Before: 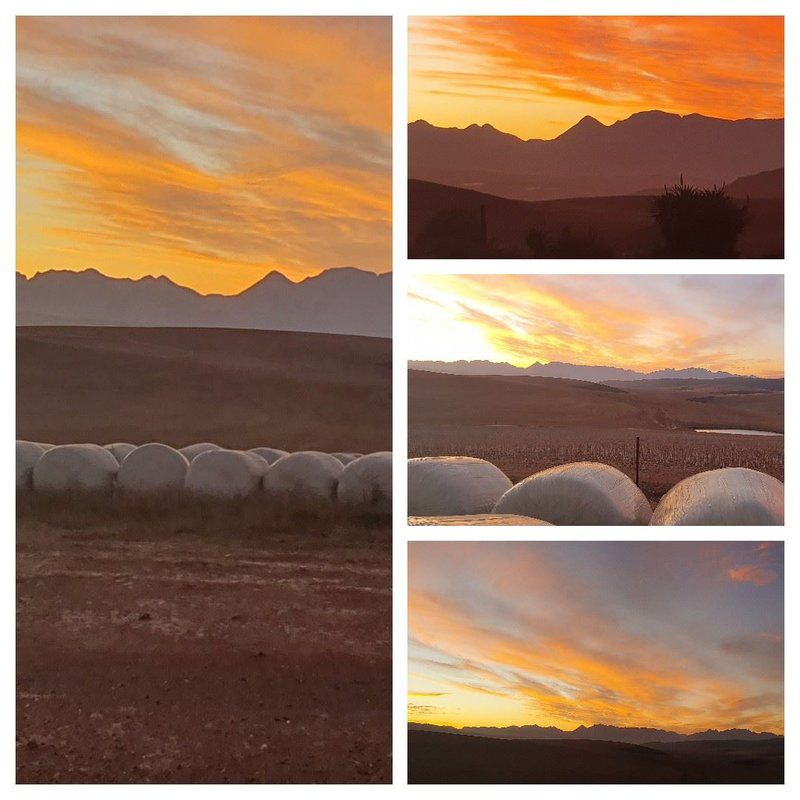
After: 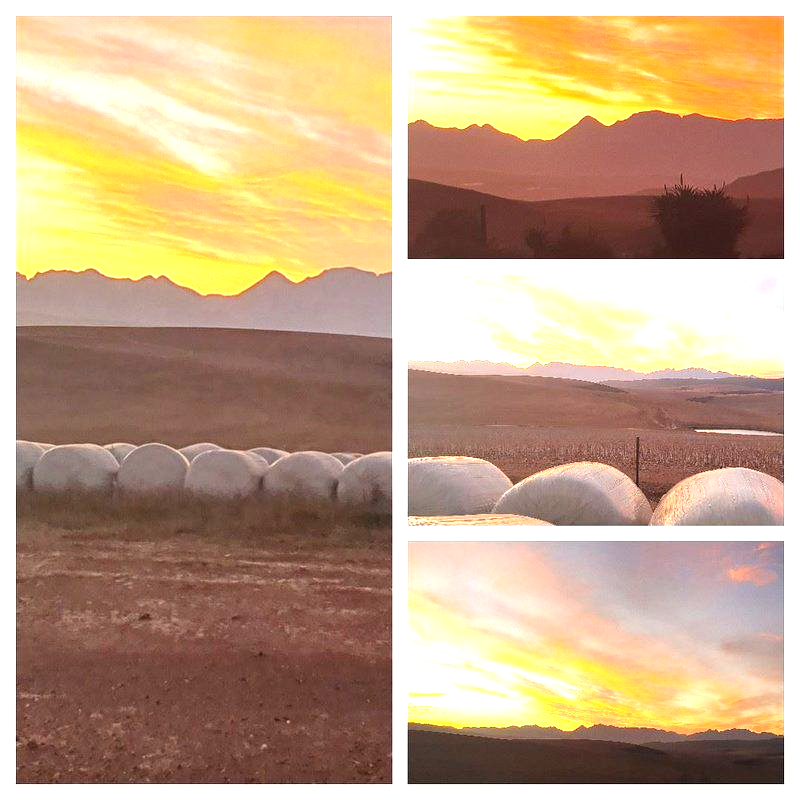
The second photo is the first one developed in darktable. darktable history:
exposure: black level correction 0, exposure 1.408 EV, compensate highlight preservation false
